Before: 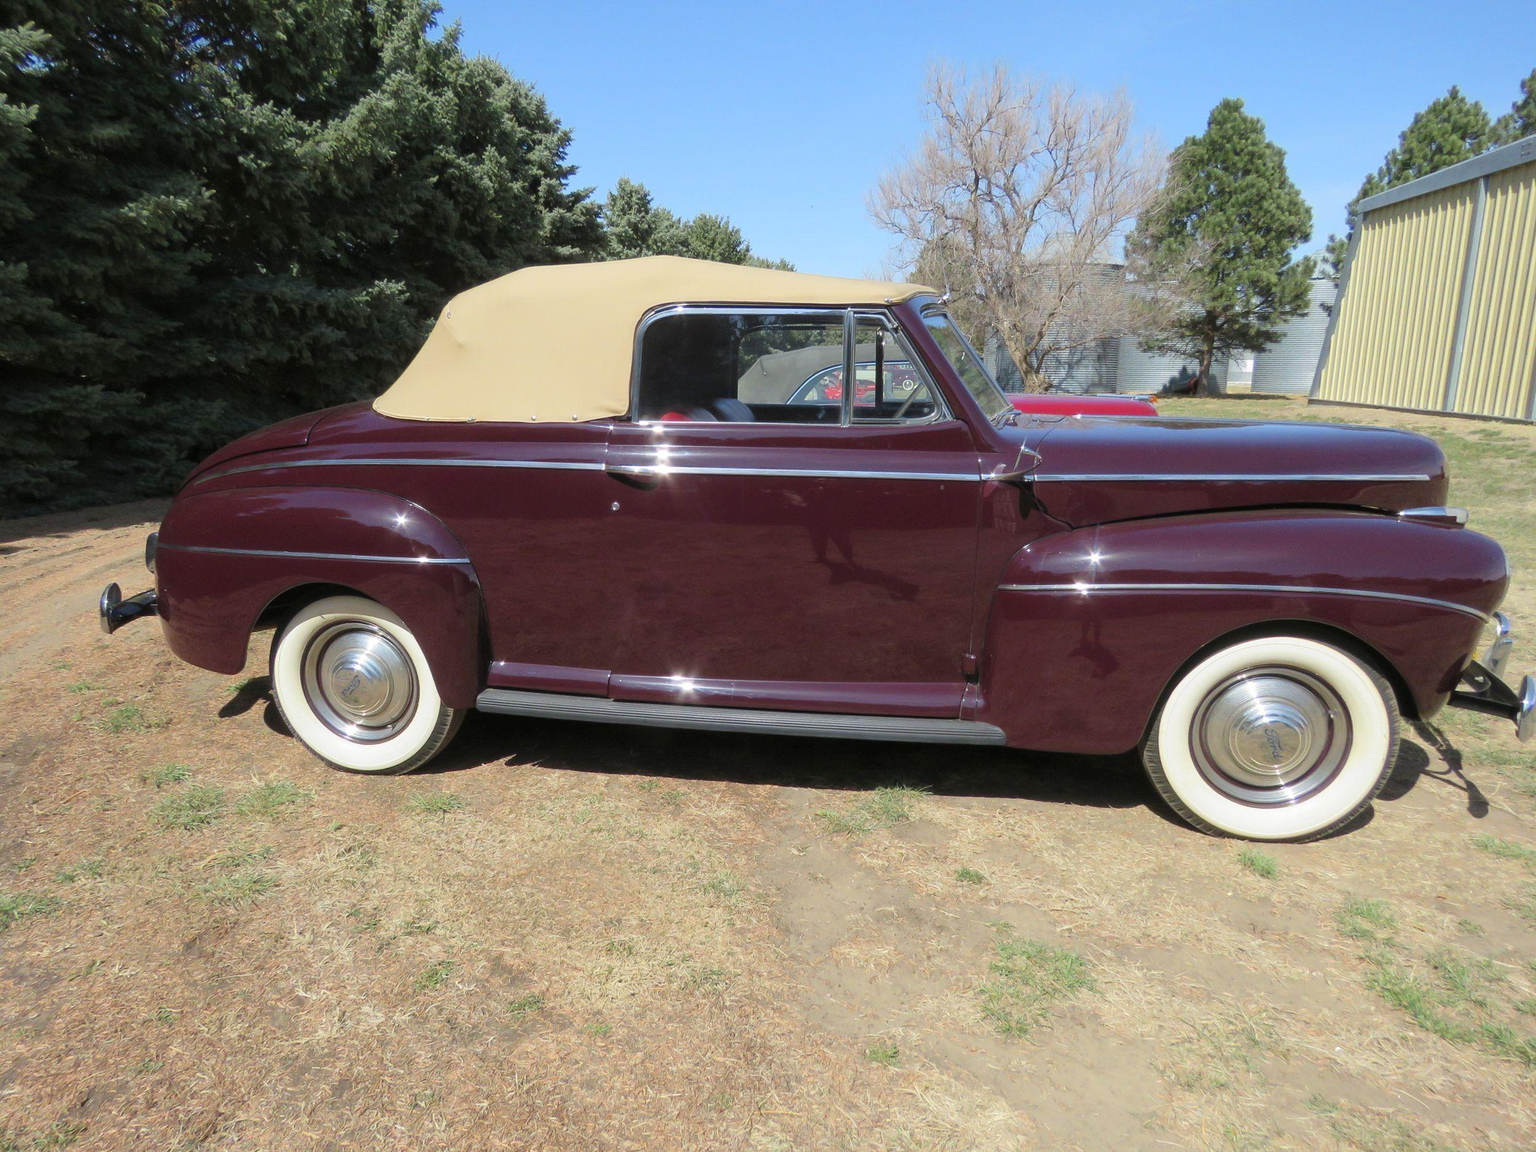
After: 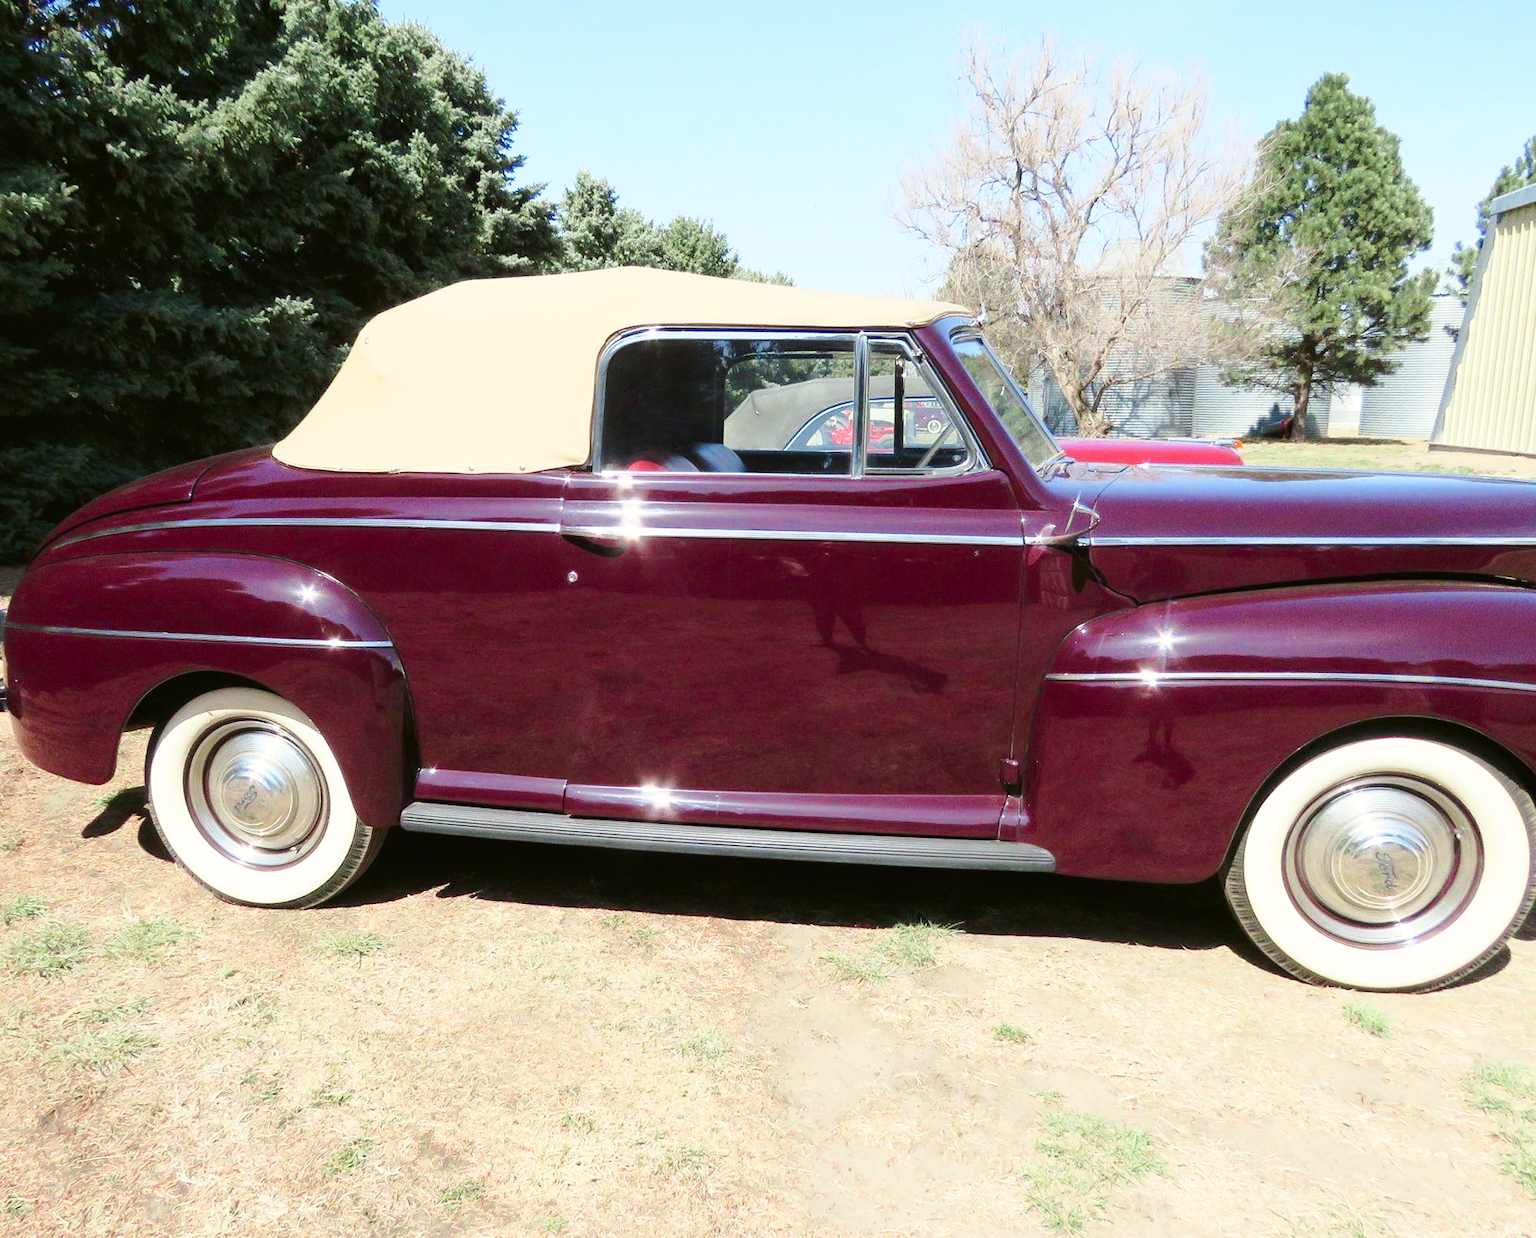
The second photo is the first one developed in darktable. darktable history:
base curve: curves: ch0 [(0, 0) (0.005, 0.002) (0.15, 0.3) (0.4, 0.7) (0.75, 0.95) (1, 1)], preserve colors none
tone equalizer: on, module defaults
crop: left 9.929%, top 3.475%, right 9.188%, bottom 9.529%
tone curve: curves: ch0 [(0, 0.021) (0.059, 0.053) (0.212, 0.18) (0.337, 0.304) (0.495, 0.505) (0.725, 0.731) (0.89, 0.919) (1, 1)]; ch1 [(0, 0) (0.094, 0.081) (0.311, 0.282) (0.421, 0.417) (0.479, 0.475) (0.54, 0.55) (0.615, 0.65) (0.683, 0.688) (1, 1)]; ch2 [(0, 0) (0.257, 0.217) (0.44, 0.431) (0.498, 0.507) (0.603, 0.598) (1, 1)], color space Lab, independent channels, preserve colors none
contrast brightness saturation: saturation -0.05
